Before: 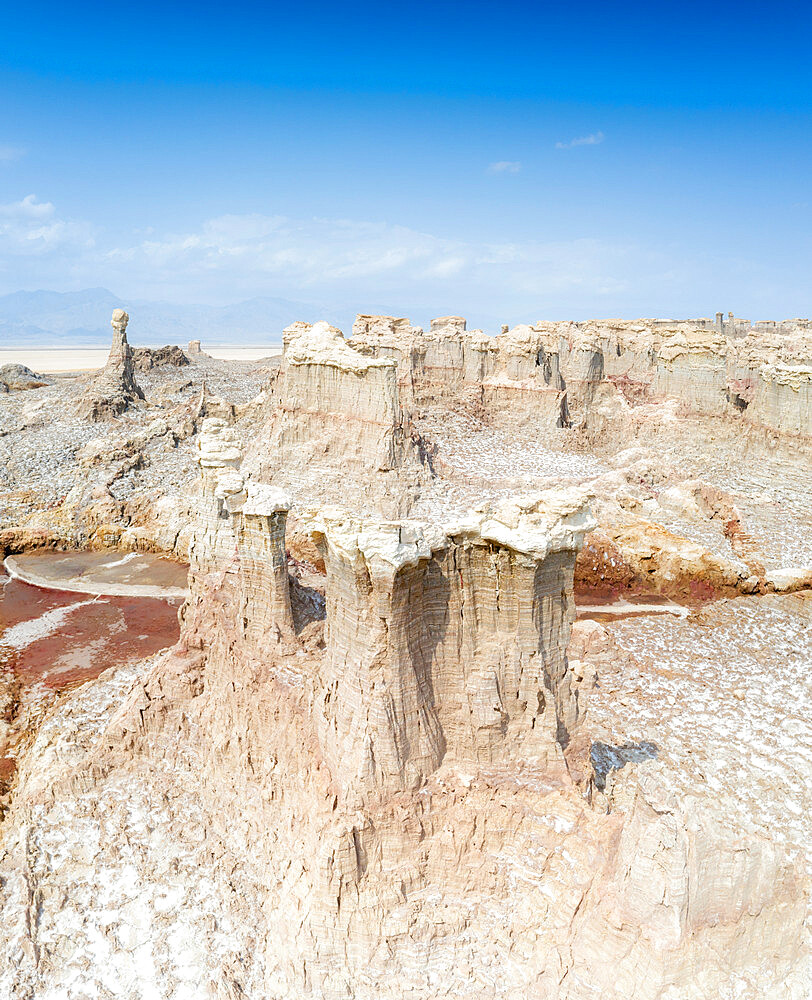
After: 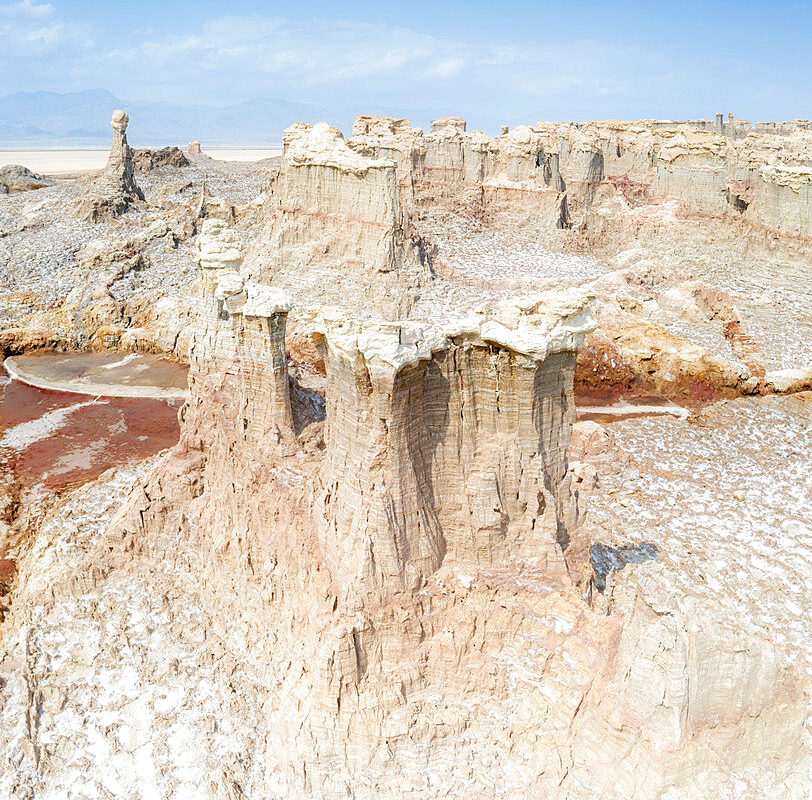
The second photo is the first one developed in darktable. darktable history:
exposure: compensate highlight preservation false
crop and rotate: top 19.908%
